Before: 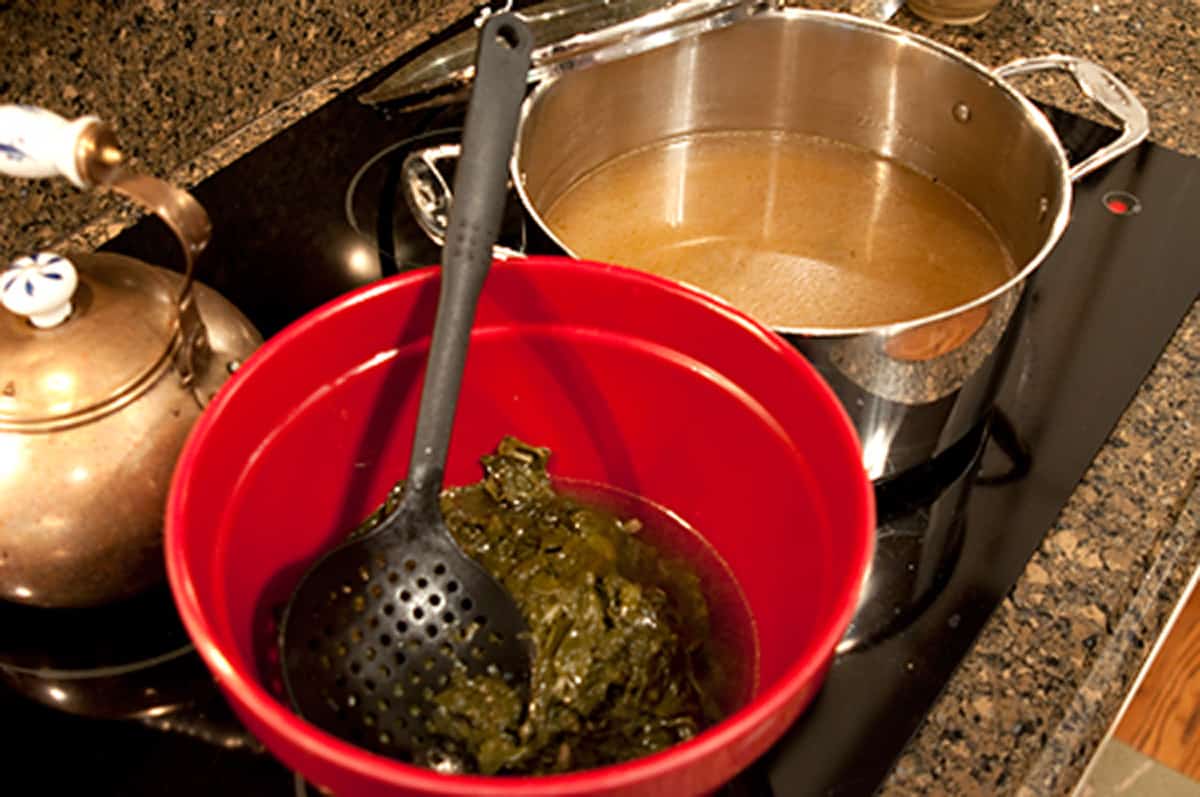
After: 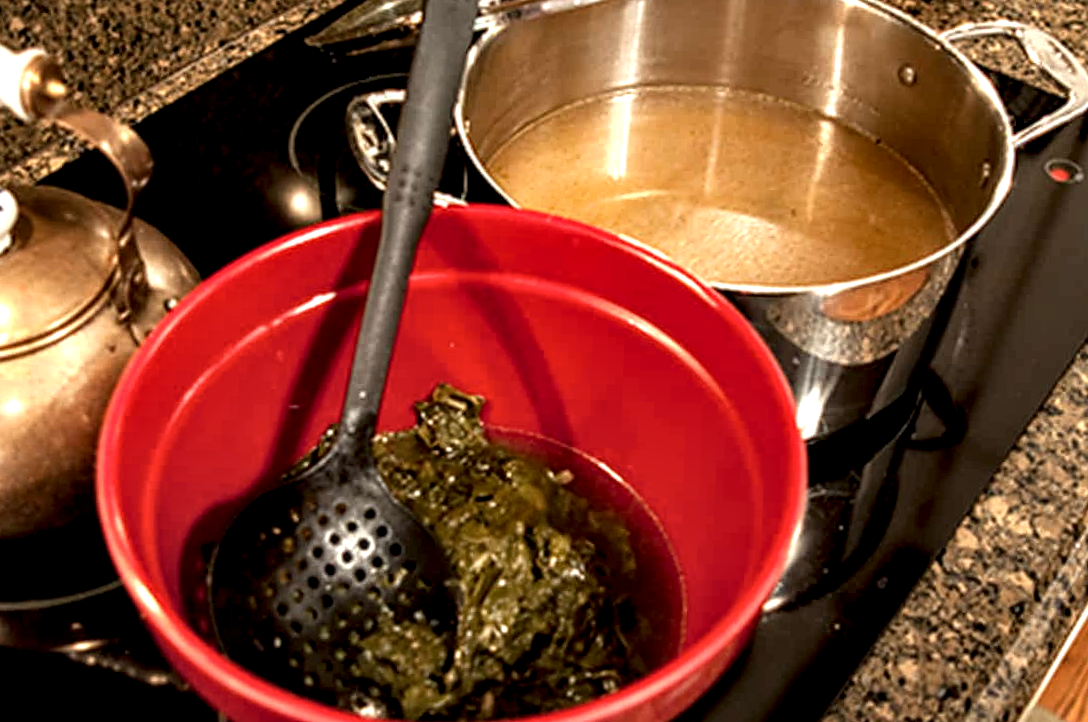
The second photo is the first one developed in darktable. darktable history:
crop and rotate: angle -1.96°, left 3.097%, top 4.154%, right 1.586%, bottom 0.529%
local contrast: highlights 65%, shadows 54%, detail 169%, midtone range 0.514
